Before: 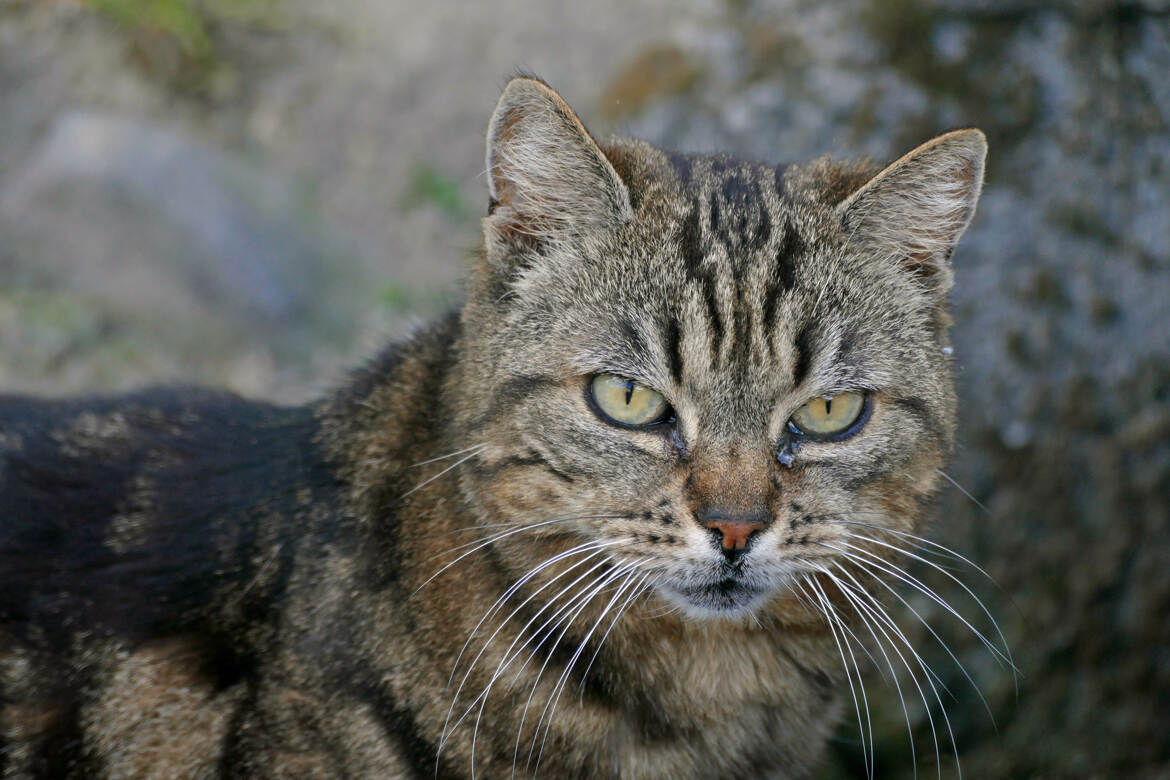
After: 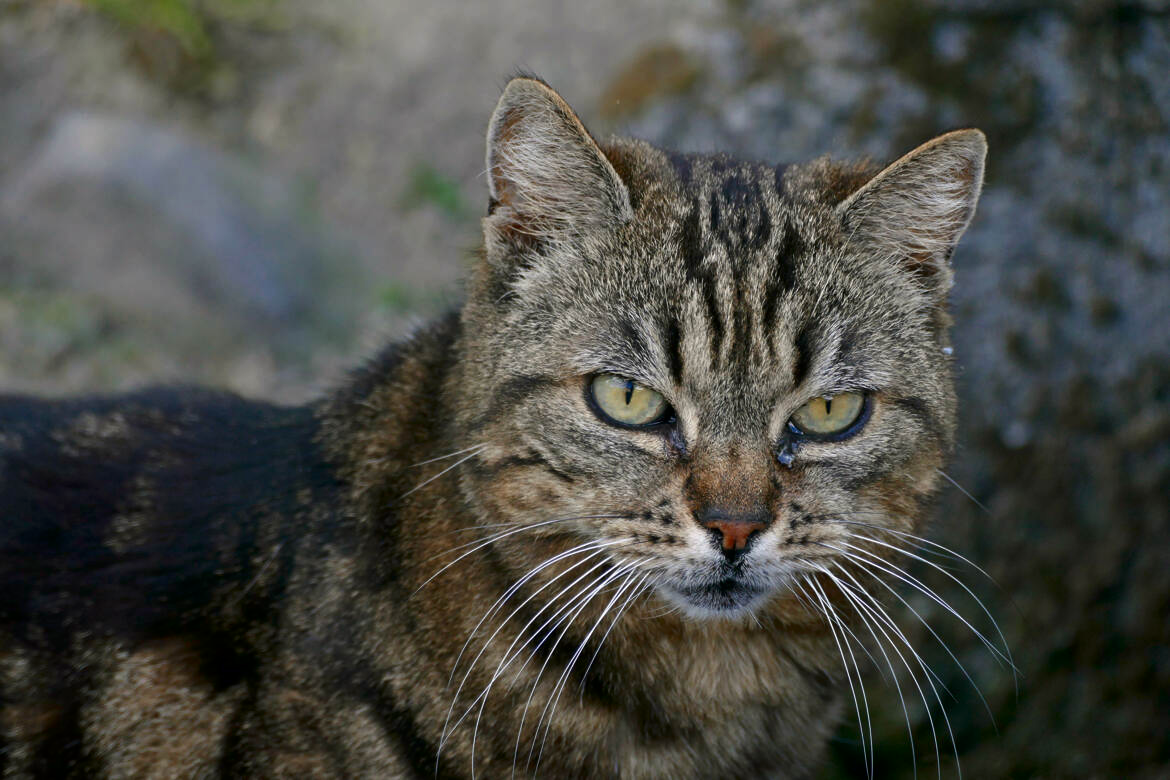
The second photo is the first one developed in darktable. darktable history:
contrast brightness saturation: contrast 0.066, brightness -0.127, saturation 0.051
